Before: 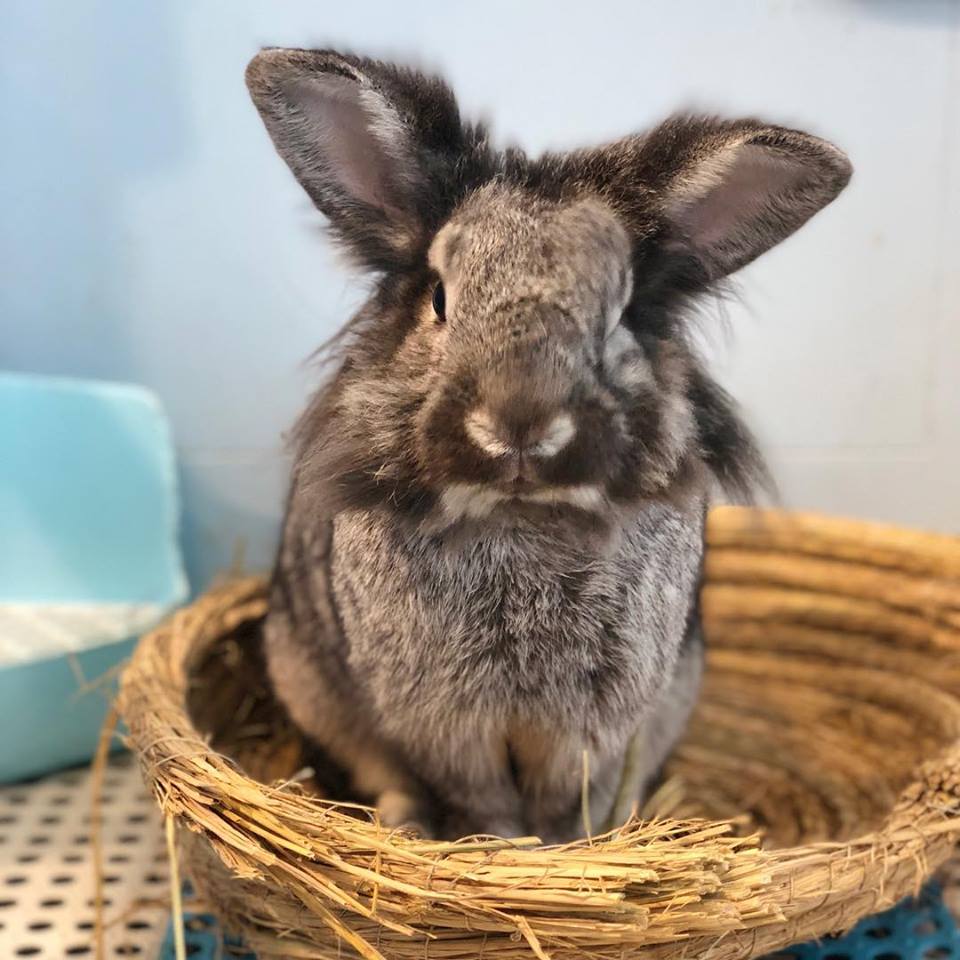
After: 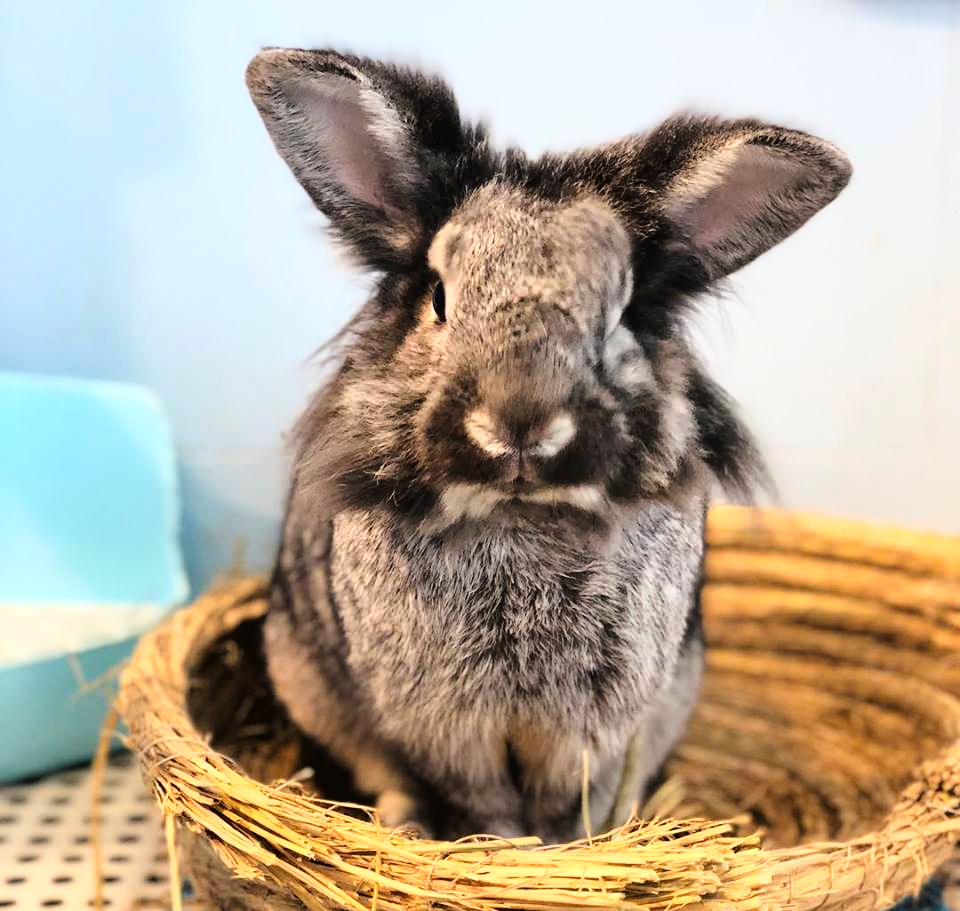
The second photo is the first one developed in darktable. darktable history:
color correction: saturation 1.11
crop and rotate: top 0%, bottom 5.097%
tone curve: curves: ch0 [(0, 0.016) (0.11, 0.039) (0.259, 0.235) (0.383, 0.437) (0.499, 0.597) (0.733, 0.867) (0.843, 0.948) (1, 1)], color space Lab, linked channels, preserve colors none
